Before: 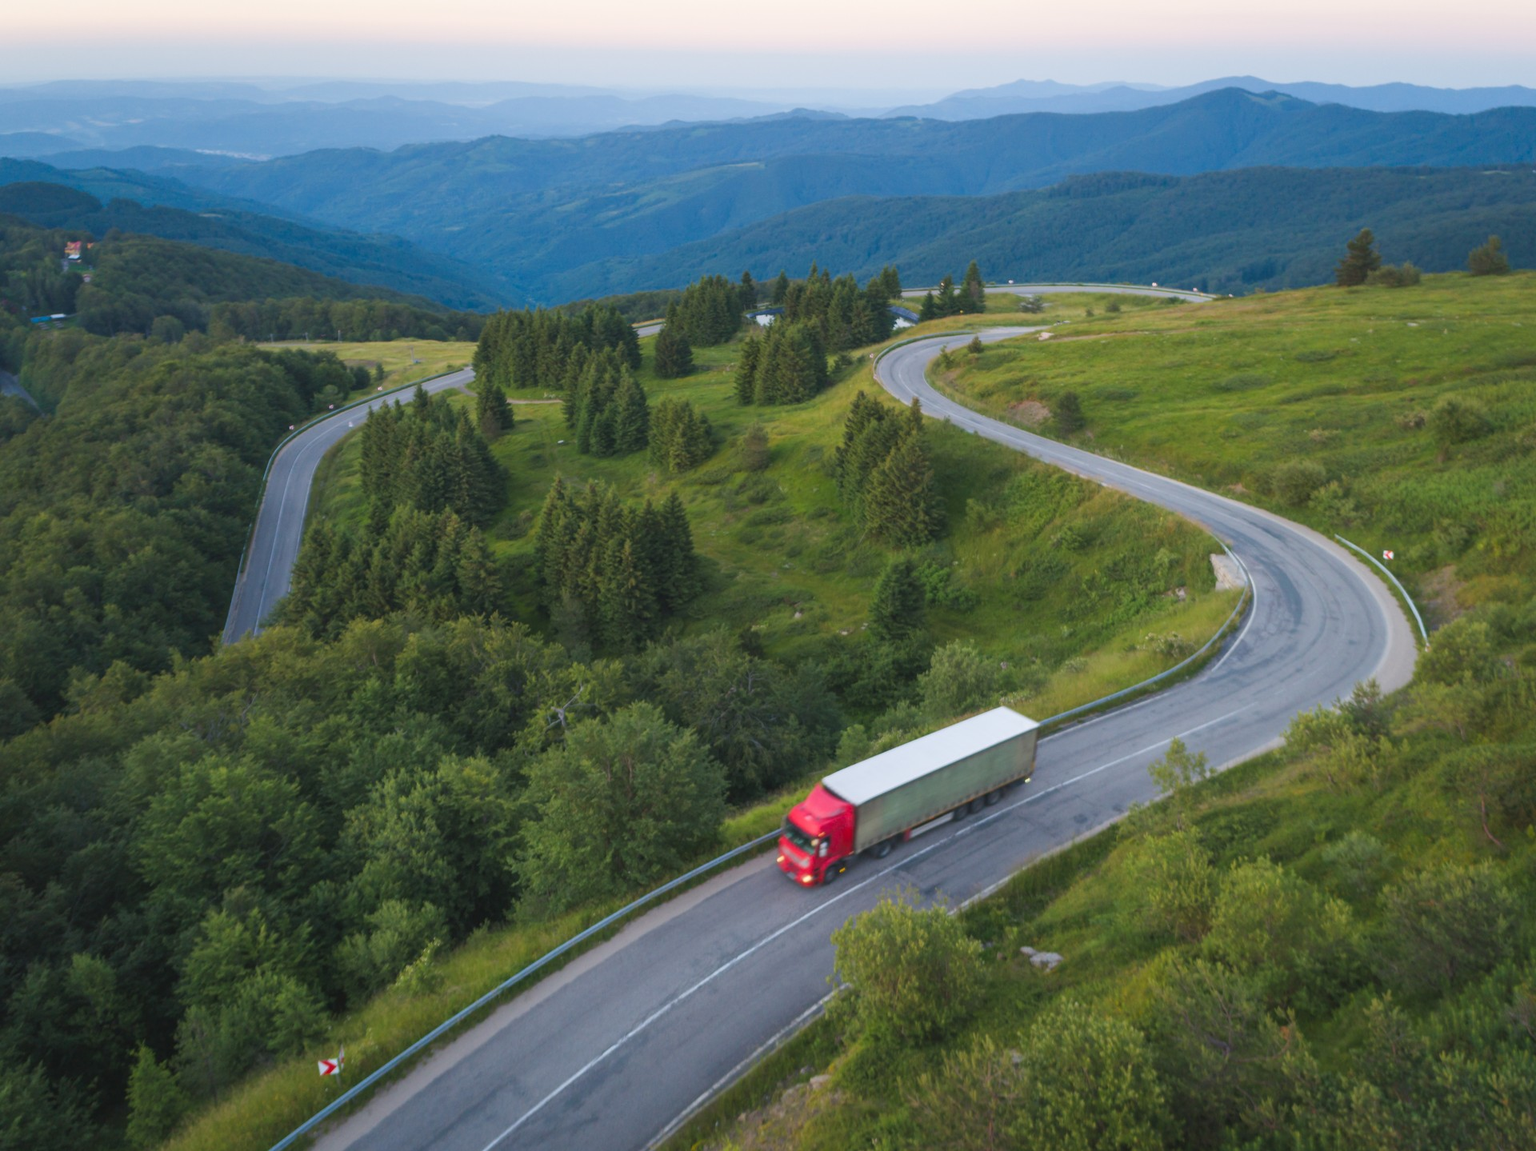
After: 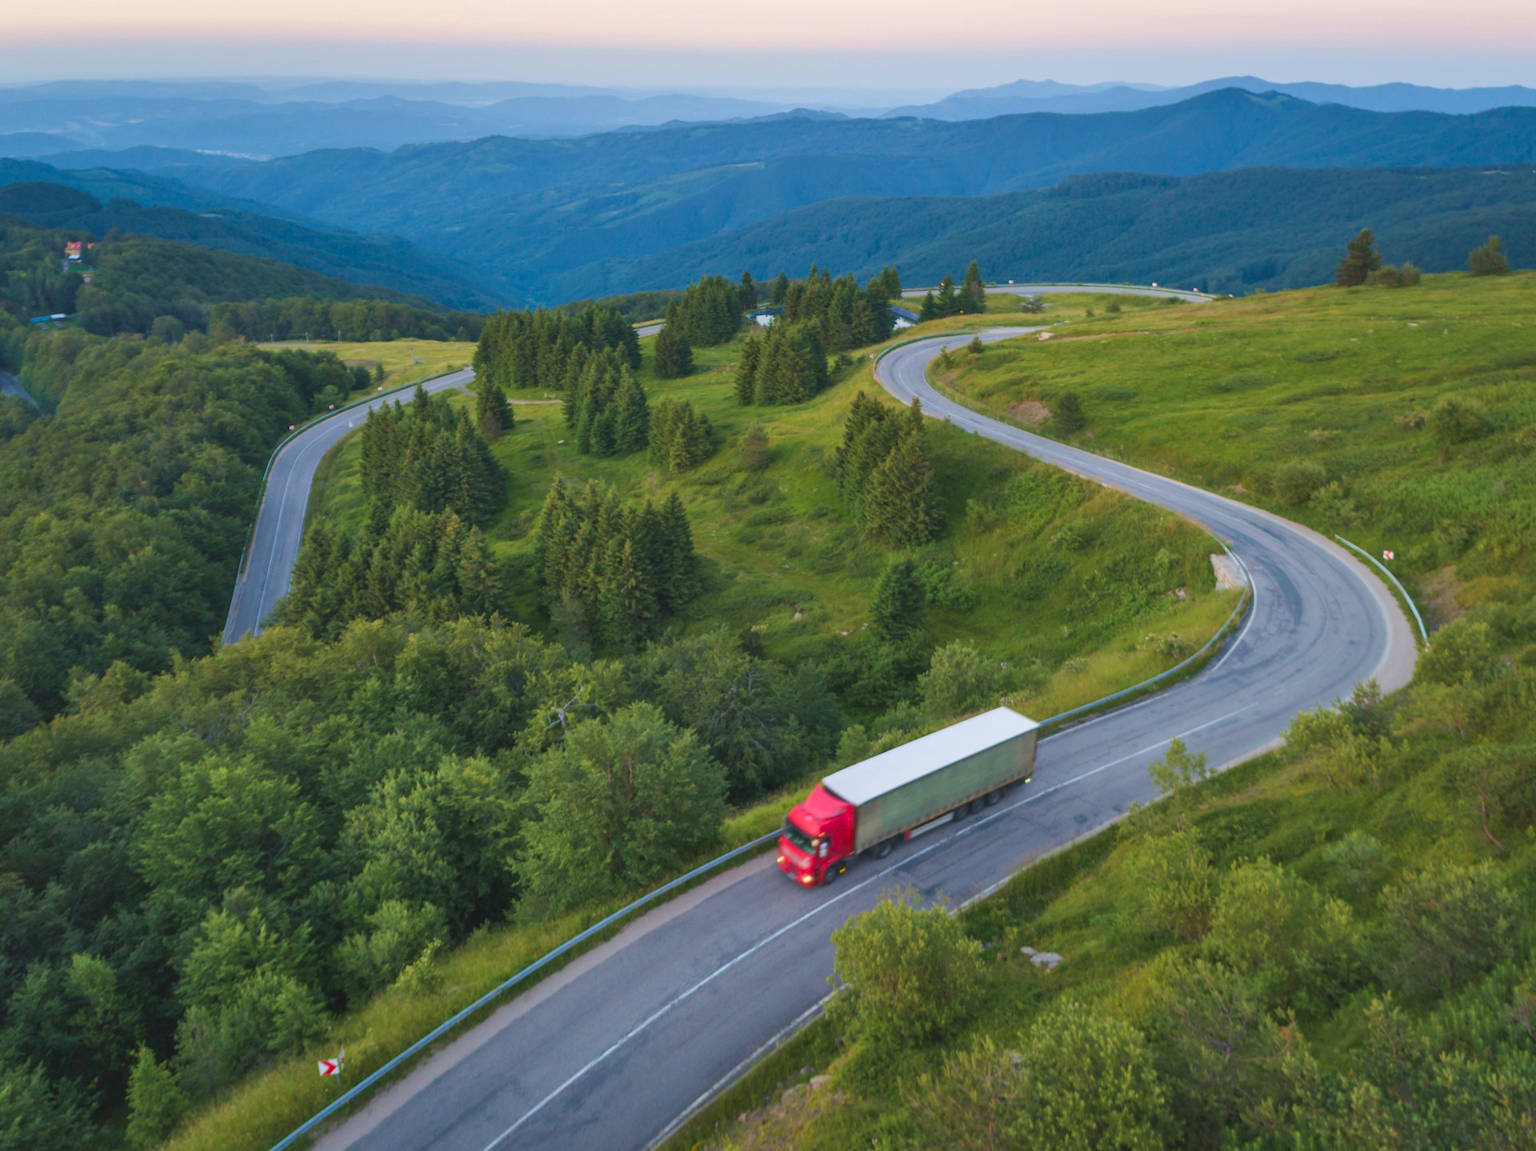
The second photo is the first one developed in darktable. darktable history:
shadows and highlights: soften with gaussian
contrast brightness saturation: contrast -0.018, brightness -0.015, saturation 0.036
velvia: on, module defaults
